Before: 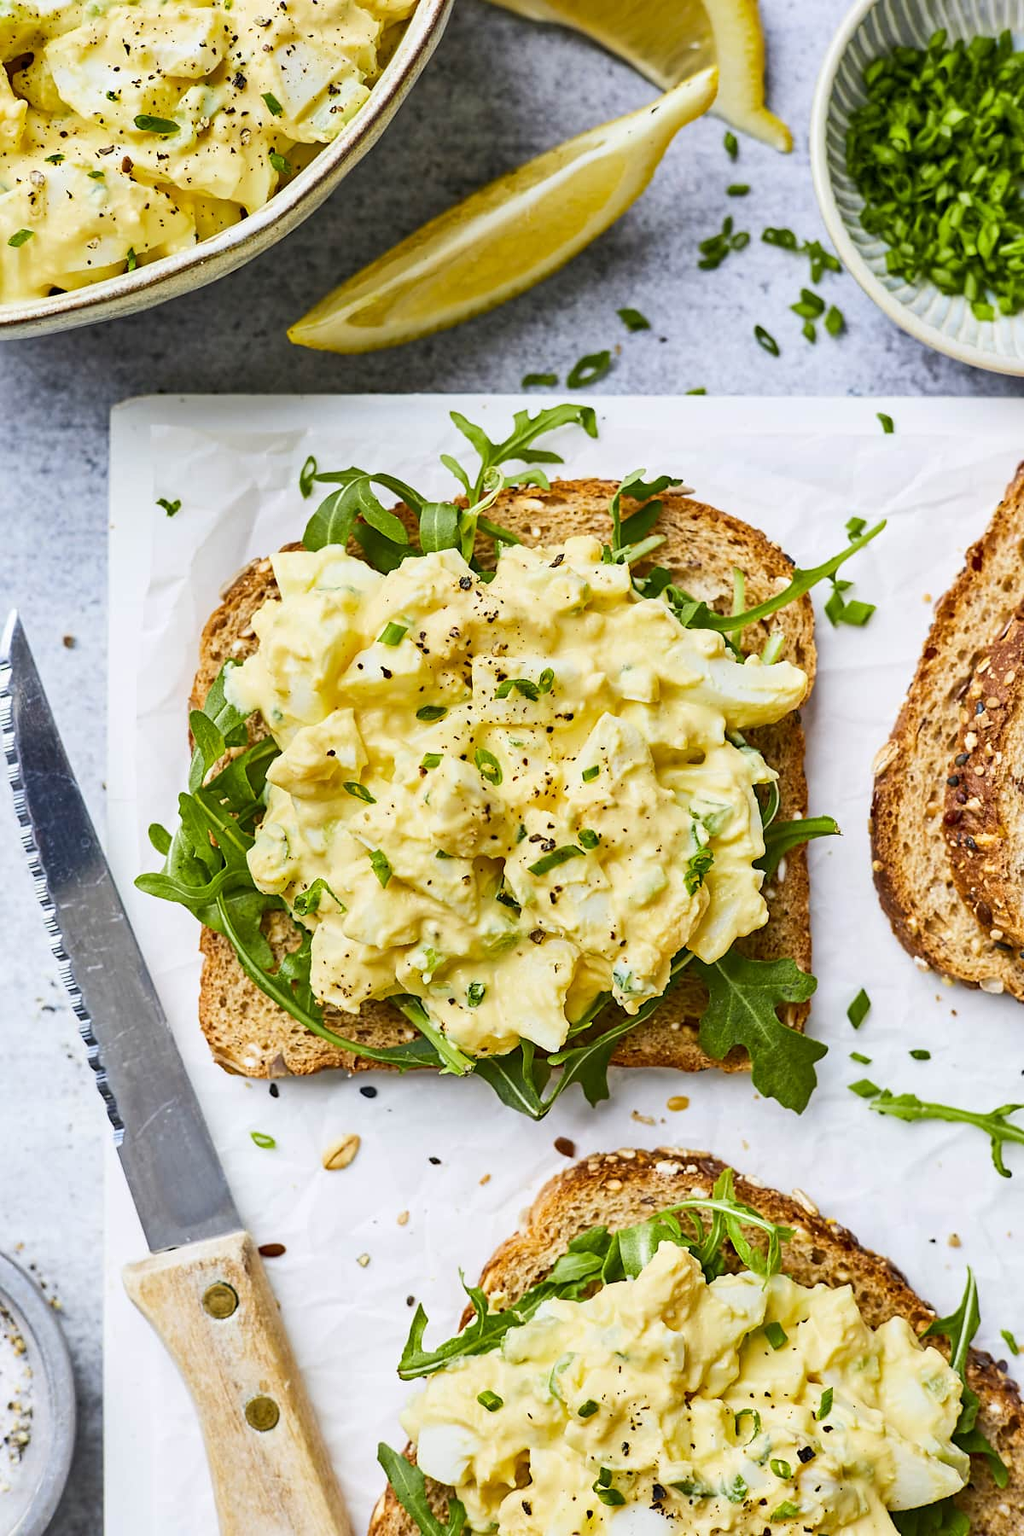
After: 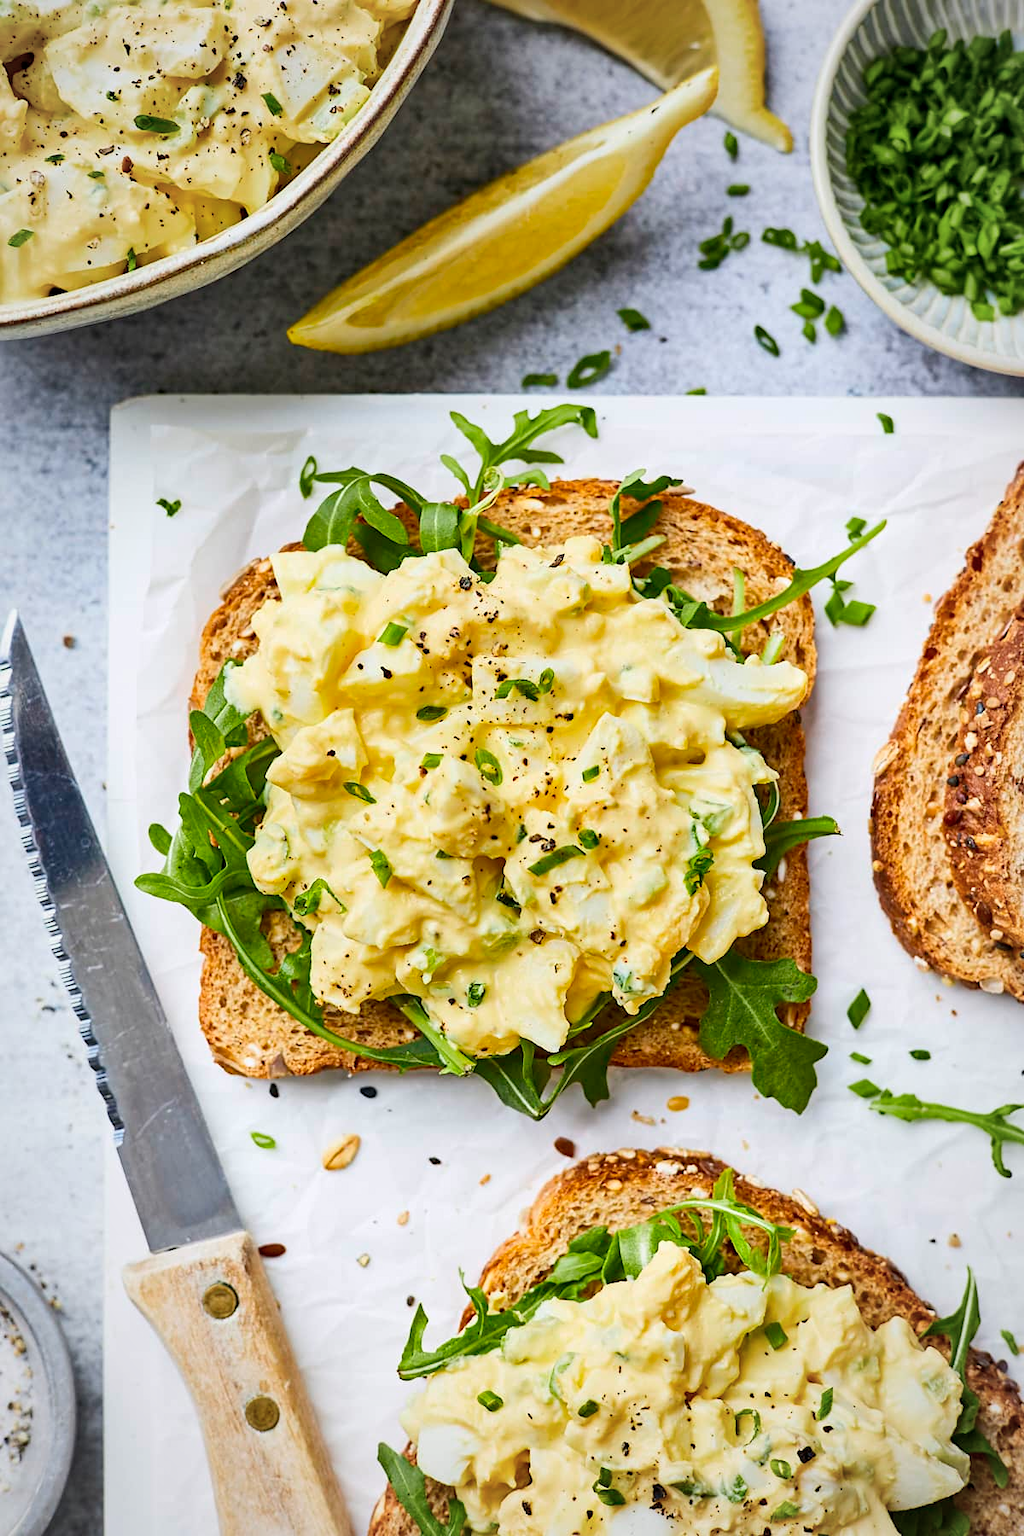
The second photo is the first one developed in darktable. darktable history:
vignetting: fall-off start 72.22%, fall-off radius 108.47%, width/height ratio 0.734
